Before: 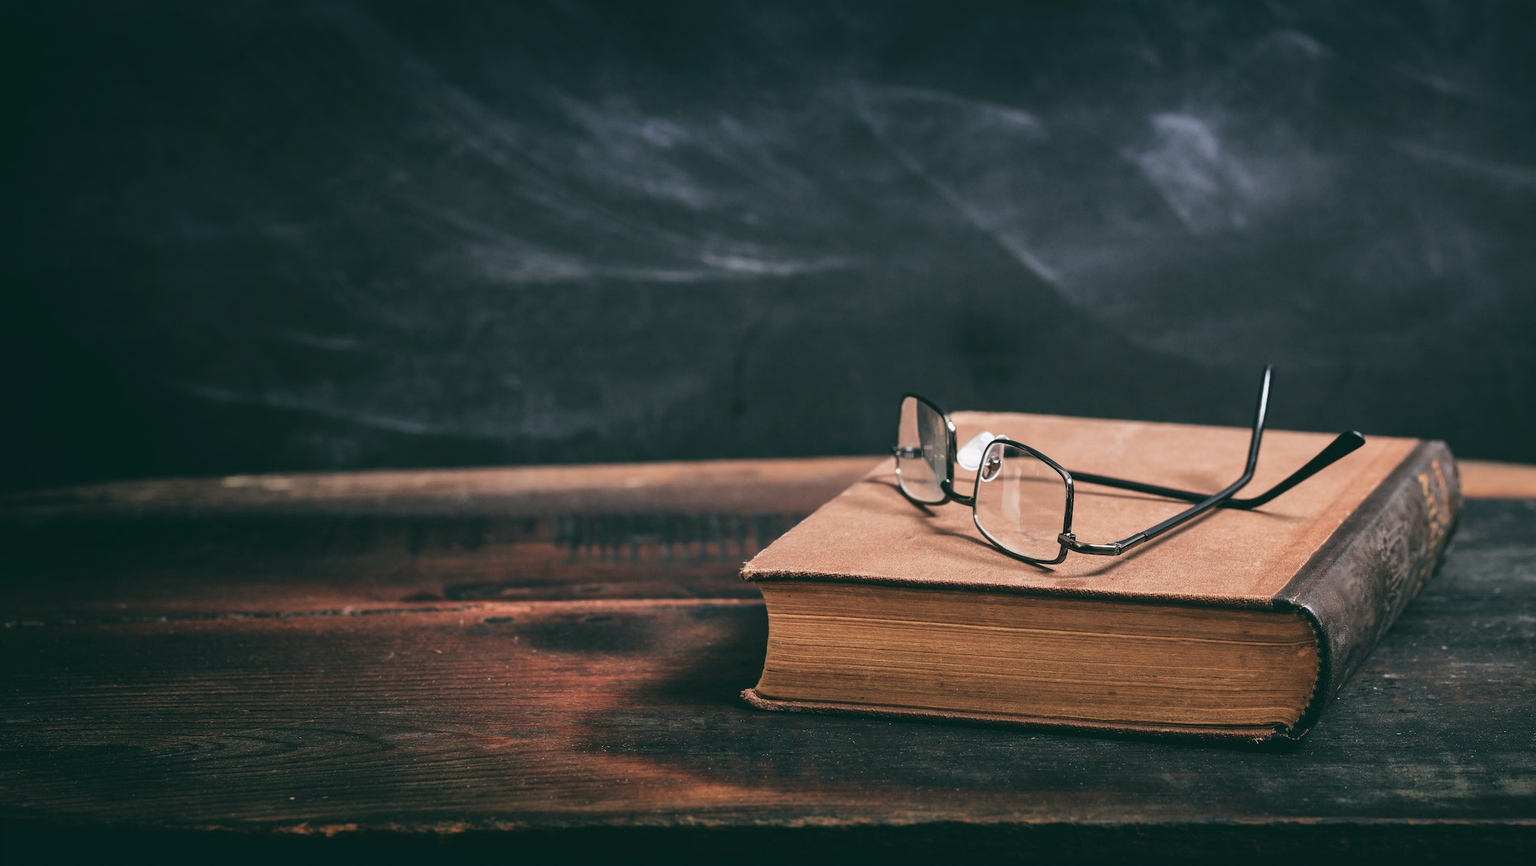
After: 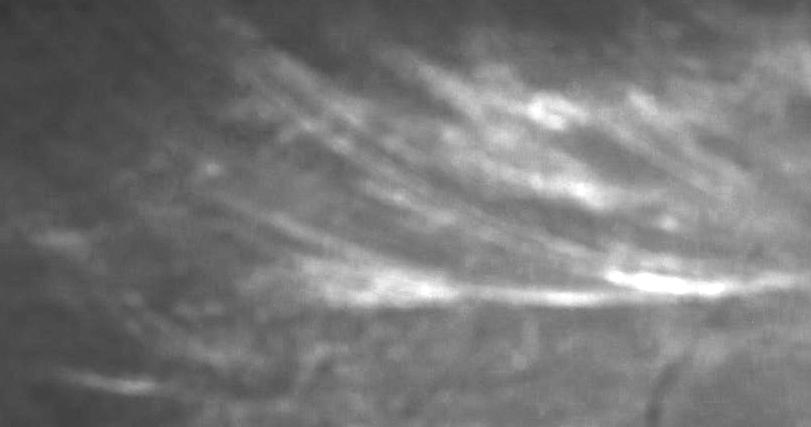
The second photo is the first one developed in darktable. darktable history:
white balance: red 4.26, blue 1.802
crop: left 15.452%, top 5.459%, right 43.956%, bottom 56.62%
exposure: black level correction 0, exposure 1.1 EV, compensate exposure bias true, compensate highlight preservation false
monochrome: a -6.99, b 35.61, size 1.4
